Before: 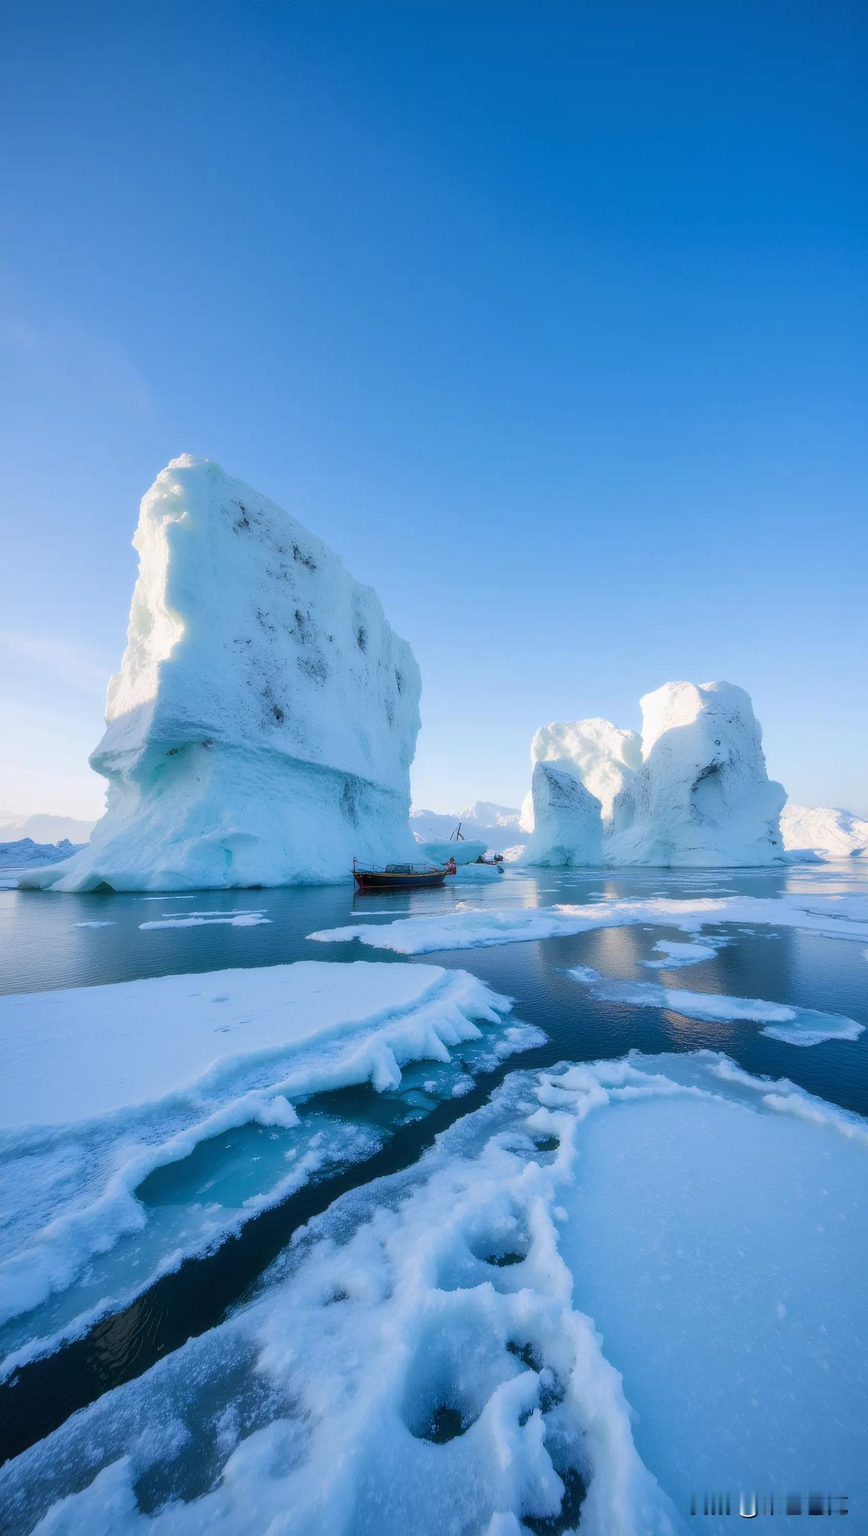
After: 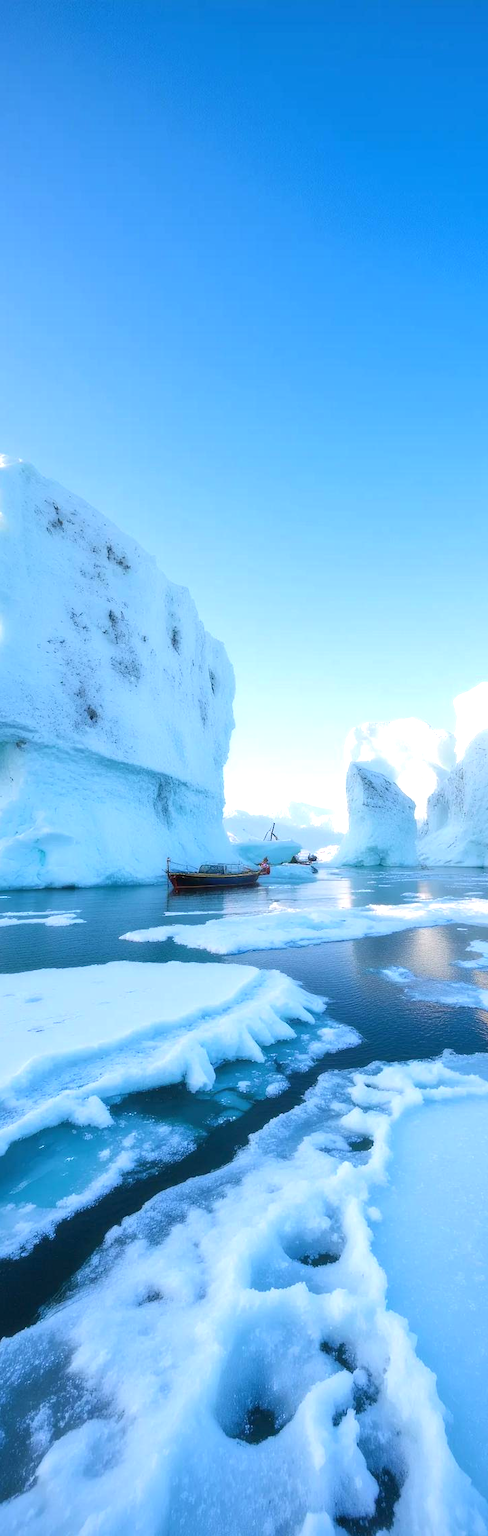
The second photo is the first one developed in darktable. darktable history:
crop: left 21.496%, right 22.218%
exposure: black level correction 0, exposure 0.697 EV, compensate highlight preservation false
